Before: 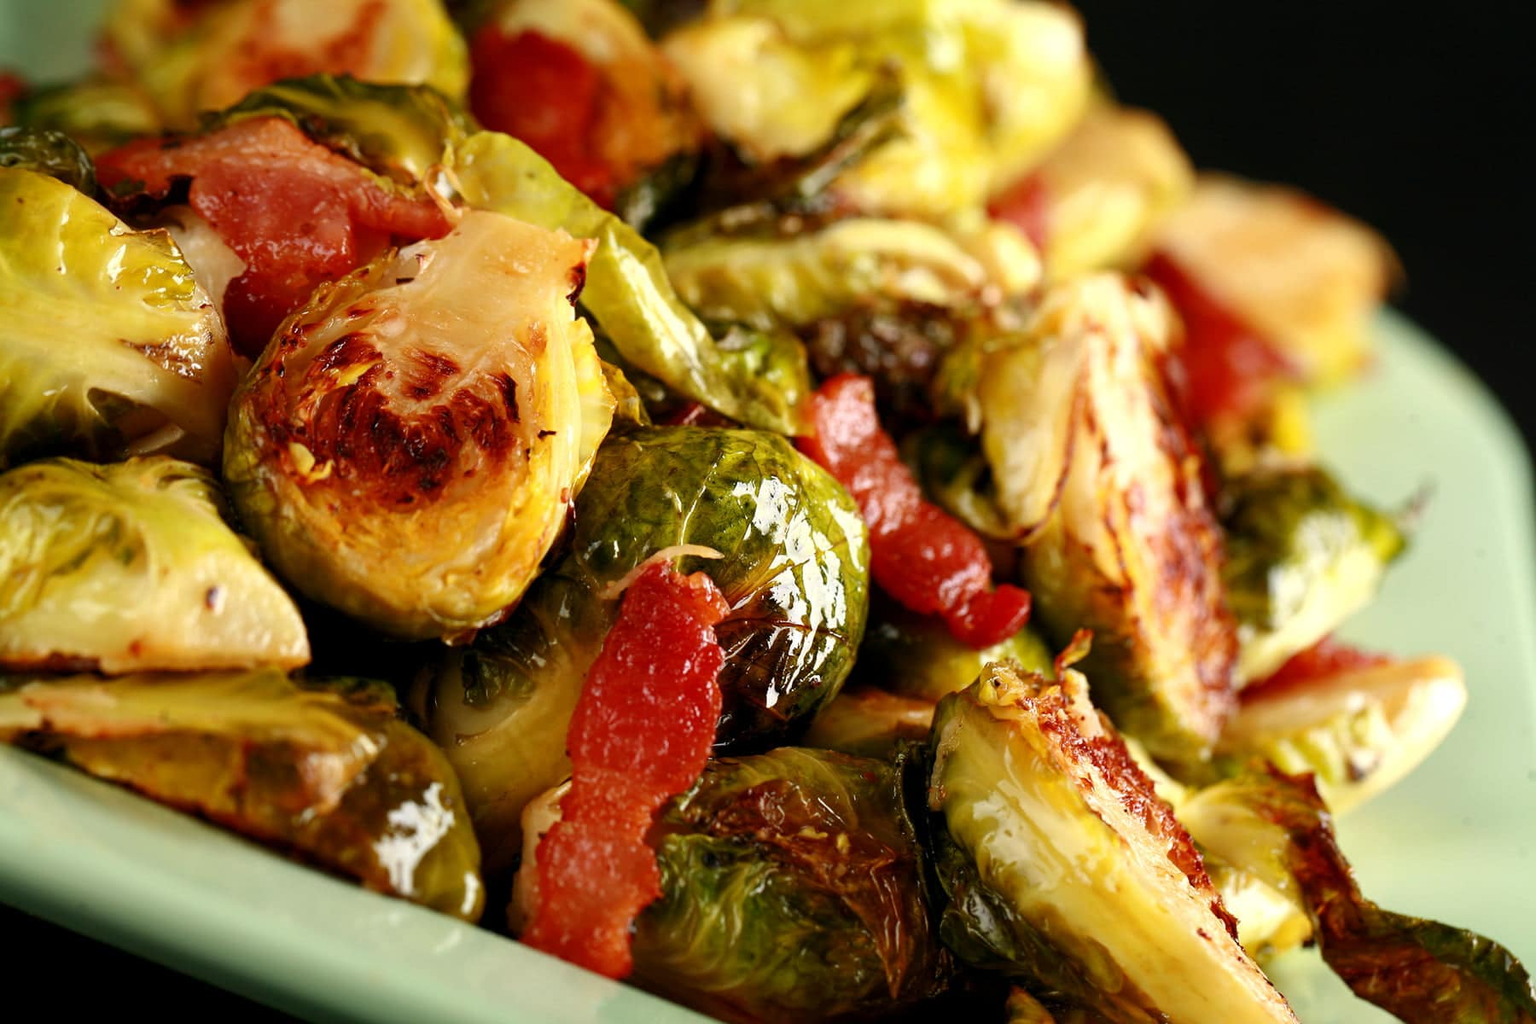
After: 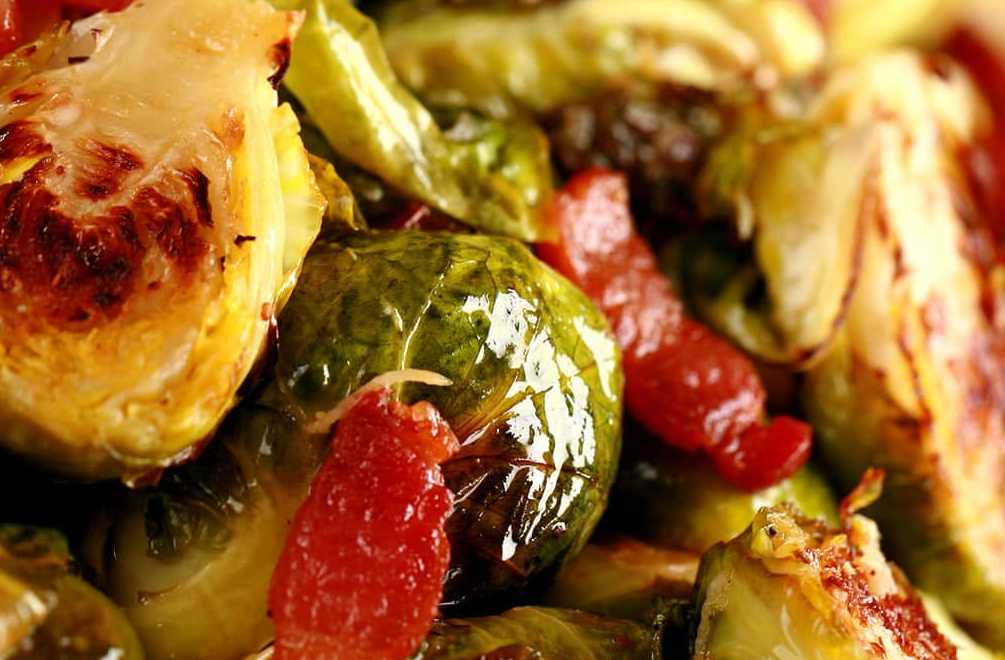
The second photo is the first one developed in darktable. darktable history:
crop and rotate: left 22.028%, top 22.47%, right 22.111%, bottom 22.508%
